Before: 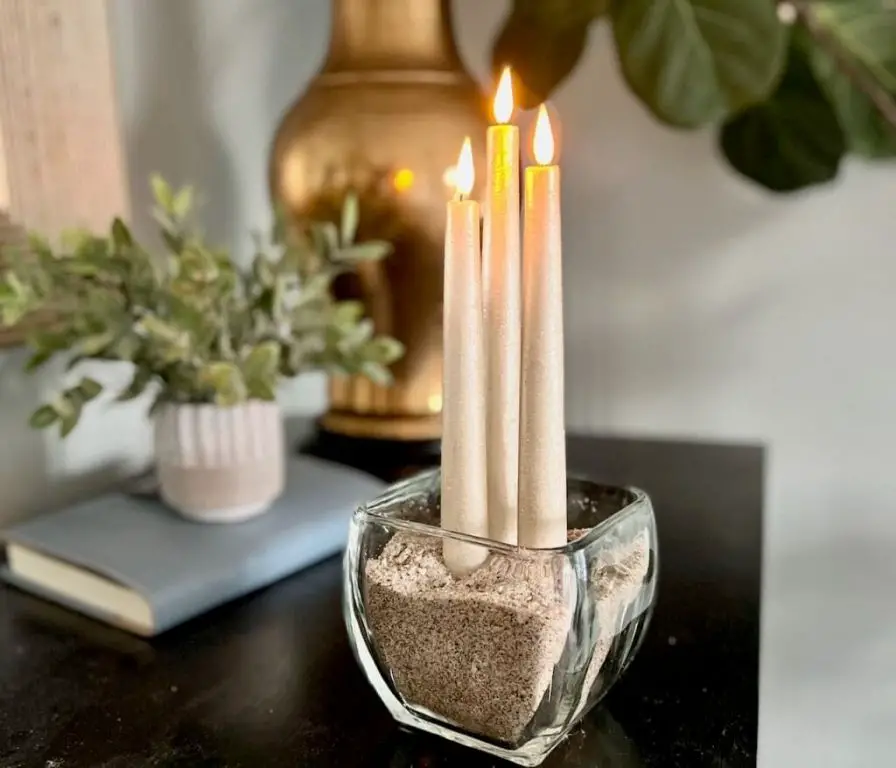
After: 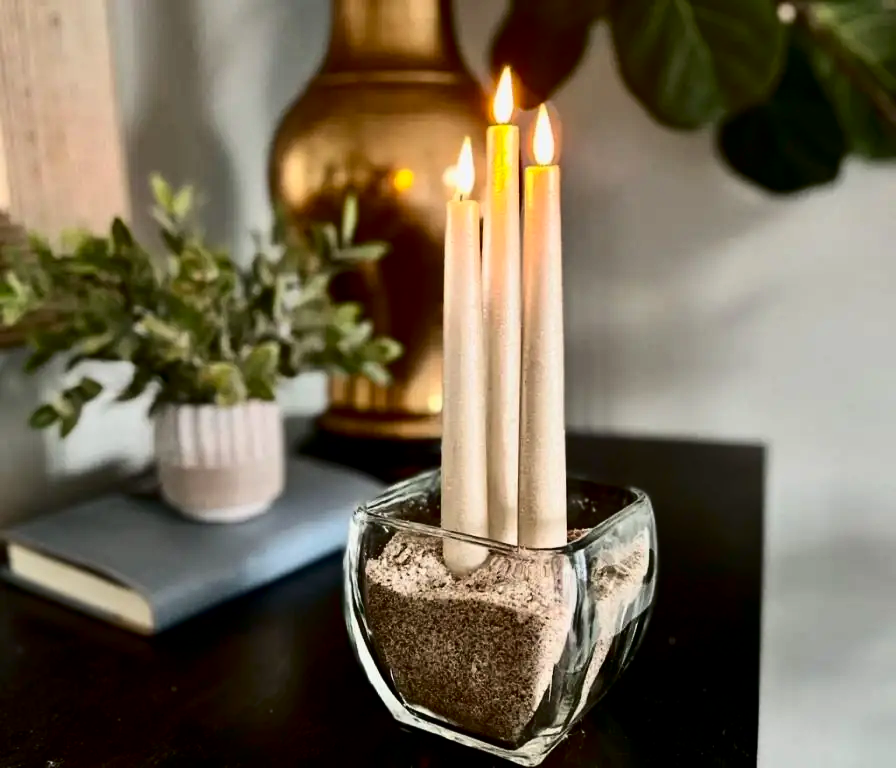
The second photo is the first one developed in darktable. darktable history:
tone equalizer: -8 EV 0.06 EV, smoothing diameter 25%, edges refinement/feathering 10, preserve details guided filter
contrast brightness saturation: contrast 0.24, brightness -0.24, saturation 0.14
